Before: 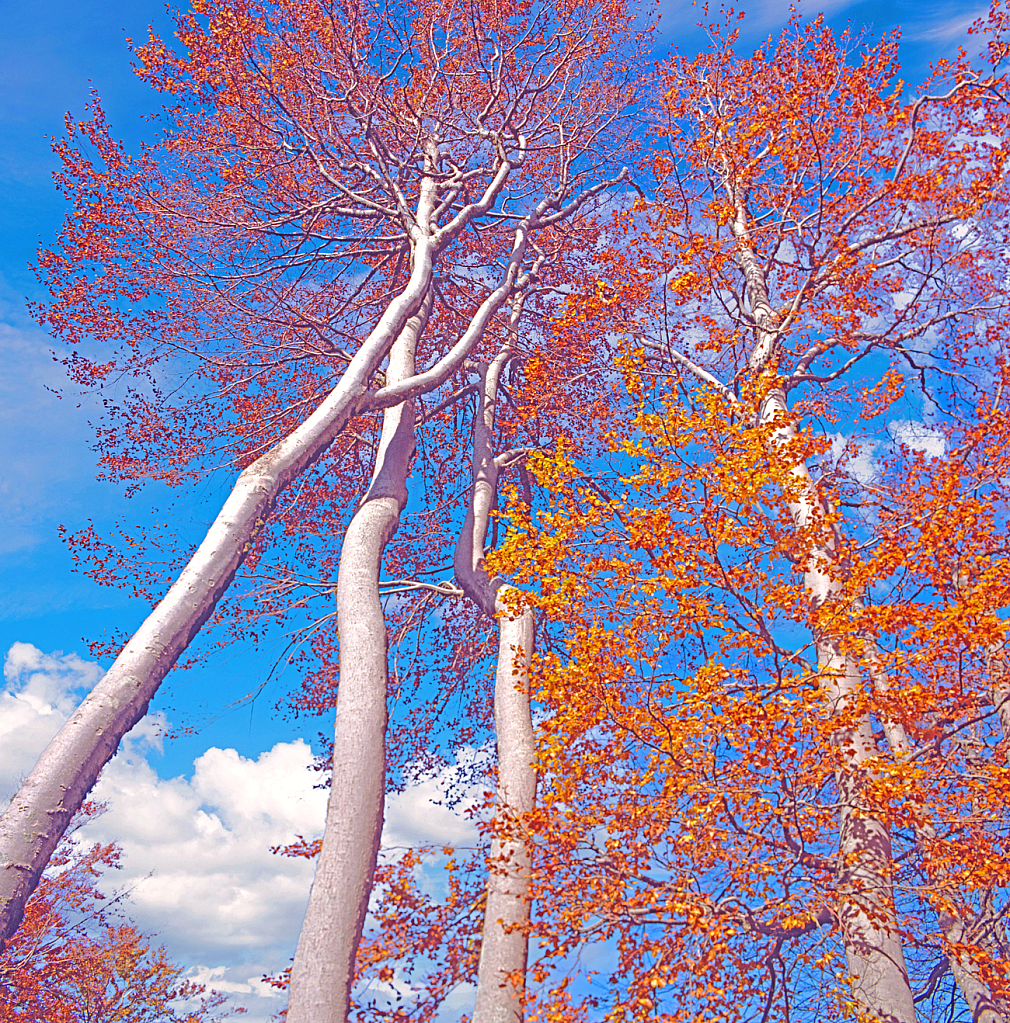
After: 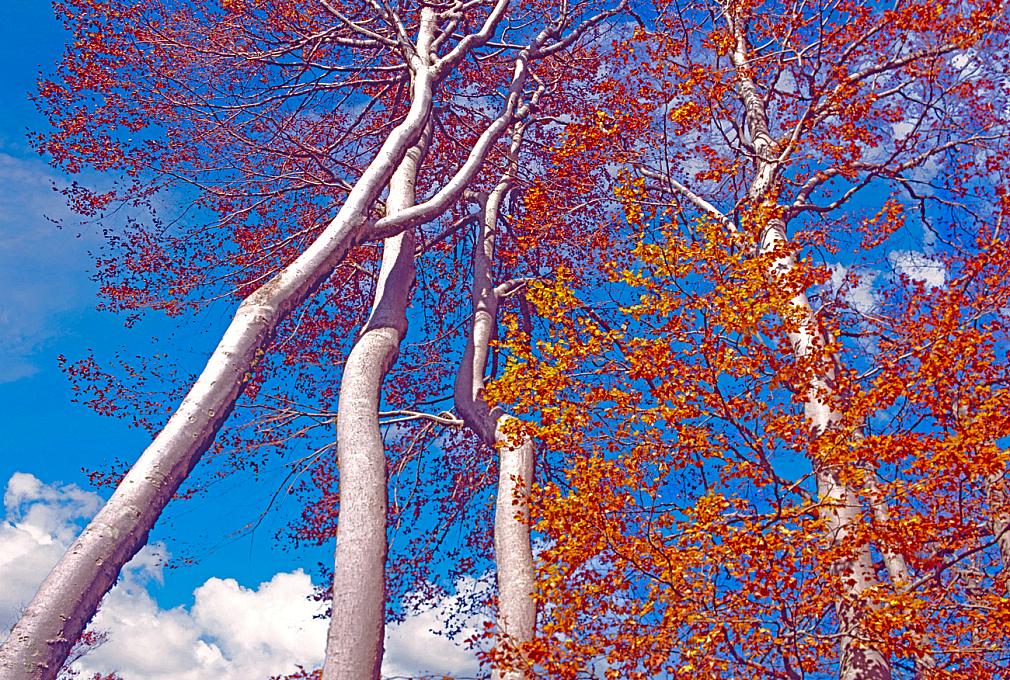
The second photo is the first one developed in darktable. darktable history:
crop: top 16.703%, bottom 16.732%
contrast brightness saturation: brightness -0.21, saturation 0.076
